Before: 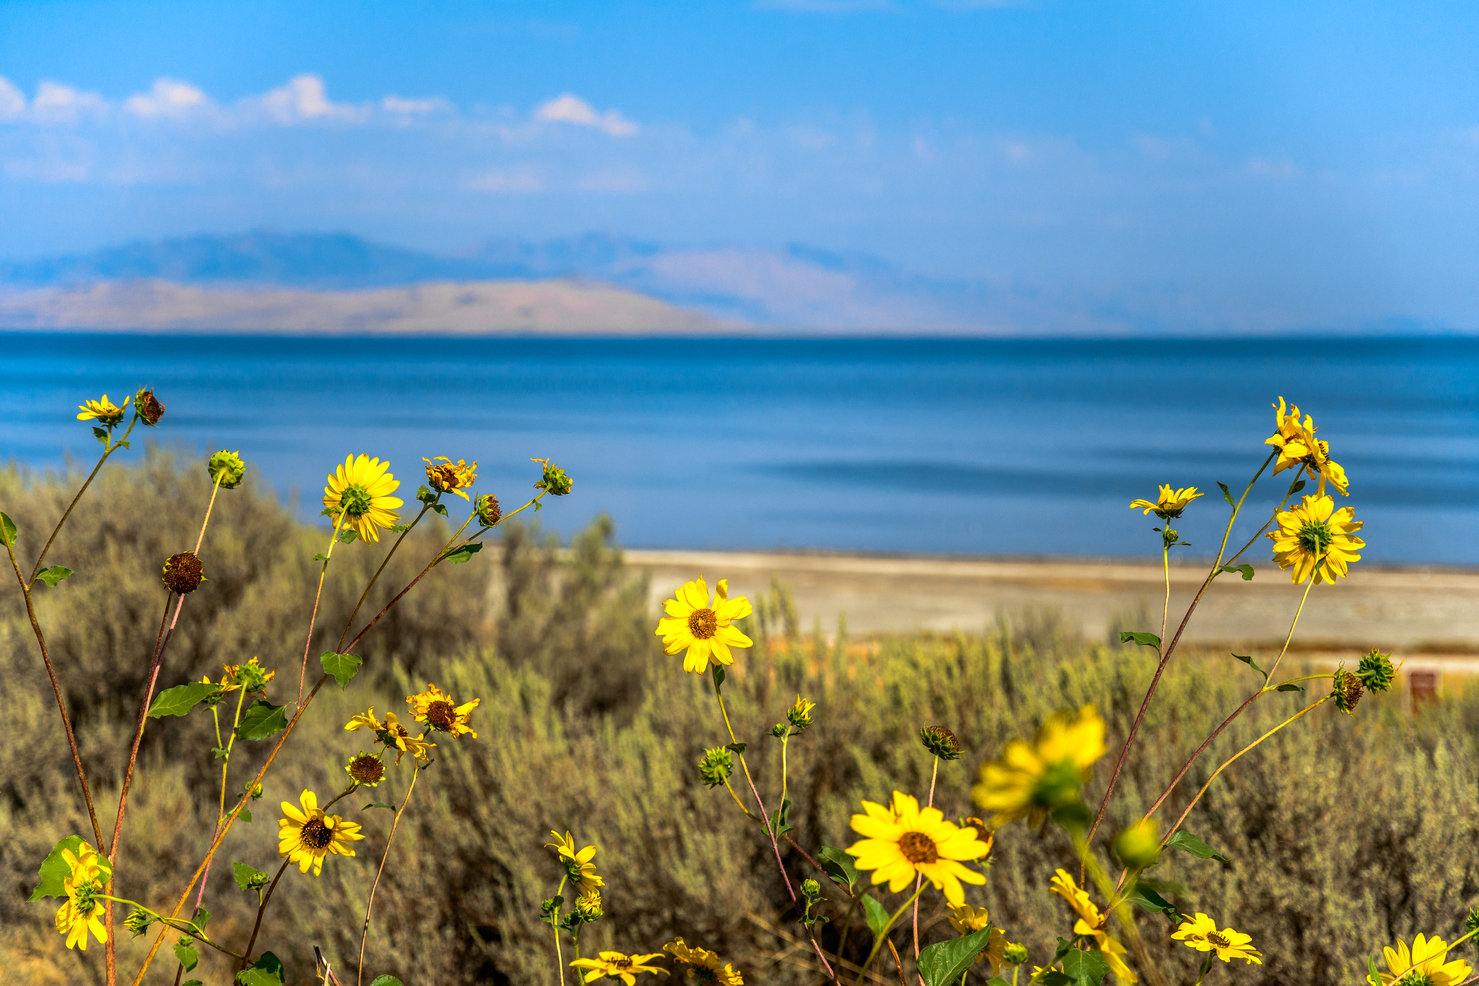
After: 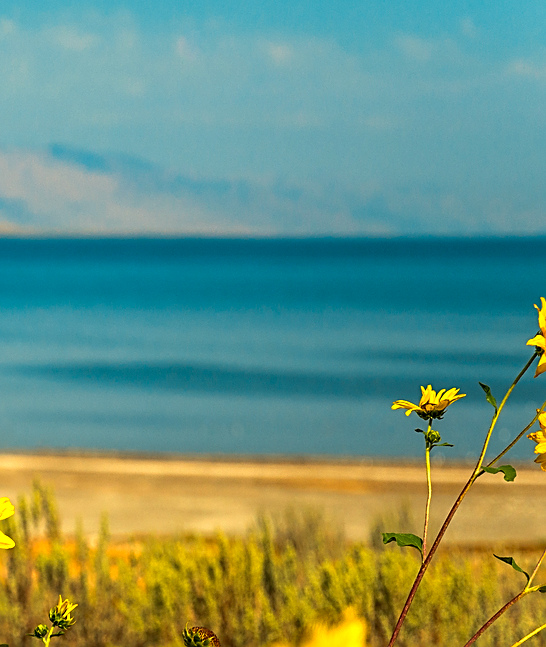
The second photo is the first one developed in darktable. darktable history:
white balance: red 1.08, blue 0.791
crop and rotate: left 49.936%, top 10.094%, right 13.136%, bottom 24.256%
sharpen: amount 0.75
color zones: curves: ch0 [(0, 0.613) (0.01, 0.613) (0.245, 0.448) (0.498, 0.529) (0.642, 0.665) (0.879, 0.777) (0.99, 0.613)]; ch1 [(0, 0) (0.143, 0) (0.286, 0) (0.429, 0) (0.571, 0) (0.714, 0) (0.857, 0)], mix -121.96%
